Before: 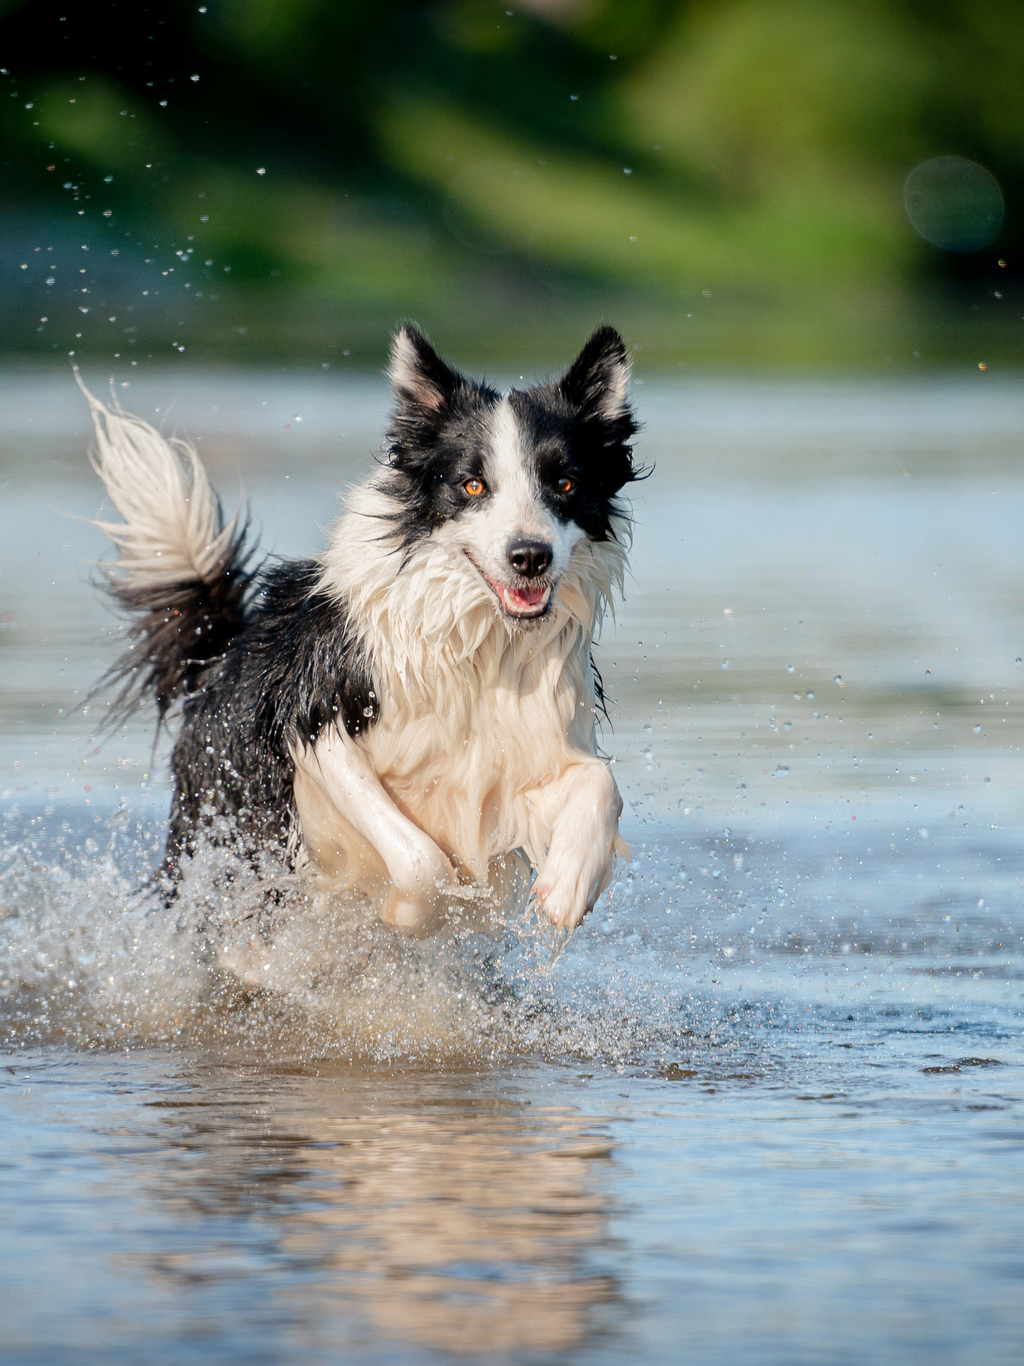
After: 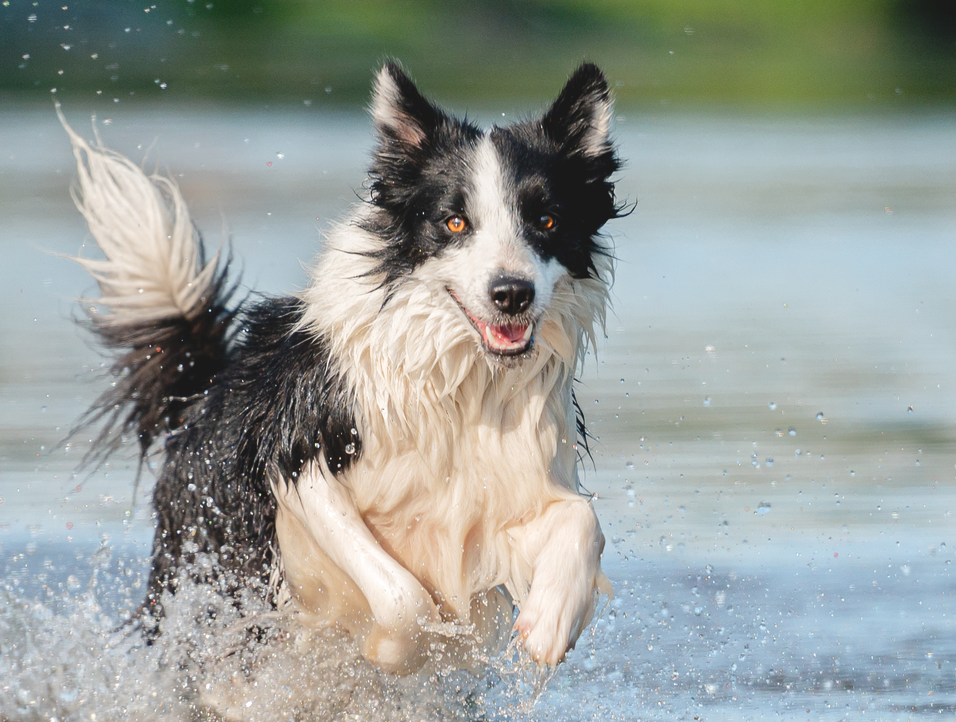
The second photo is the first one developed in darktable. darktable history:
crop: left 1.831%, top 19.268%, right 4.758%, bottom 27.874%
exposure: black level correction -0.009, exposure 0.07 EV, compensate exposure bias true, compensate highlight preservation false
